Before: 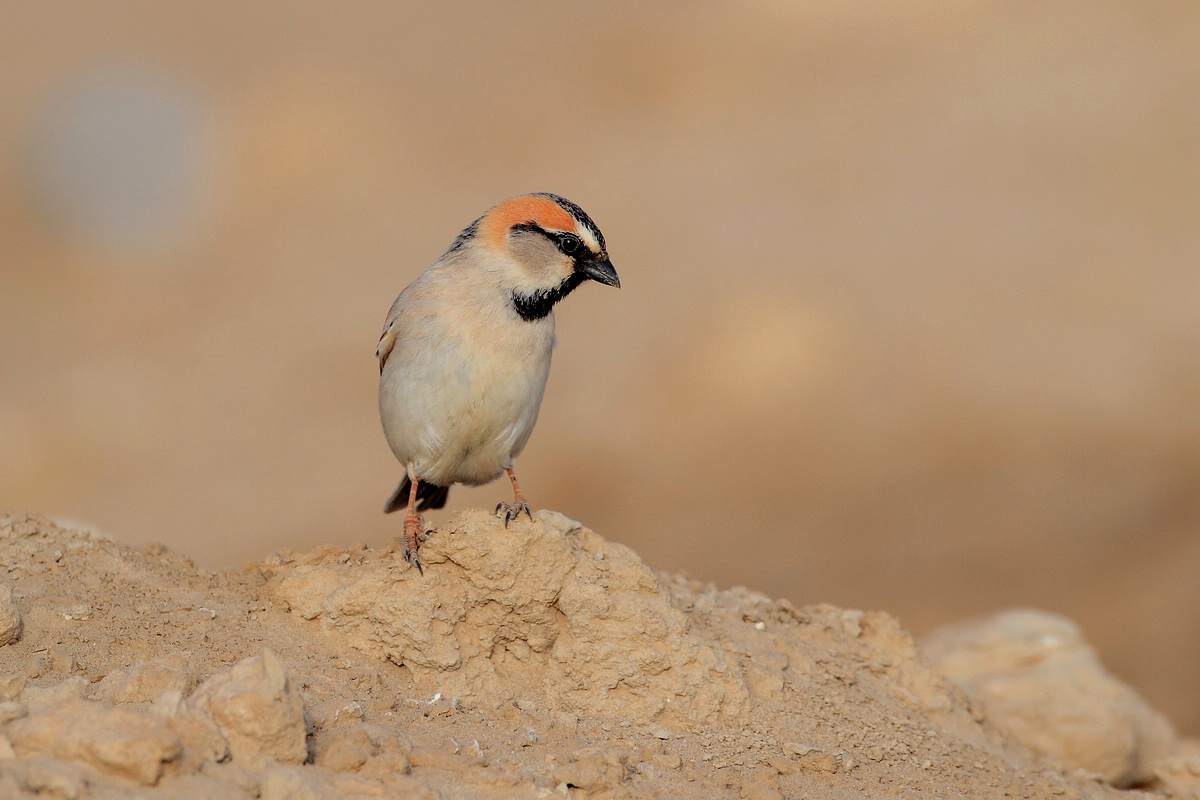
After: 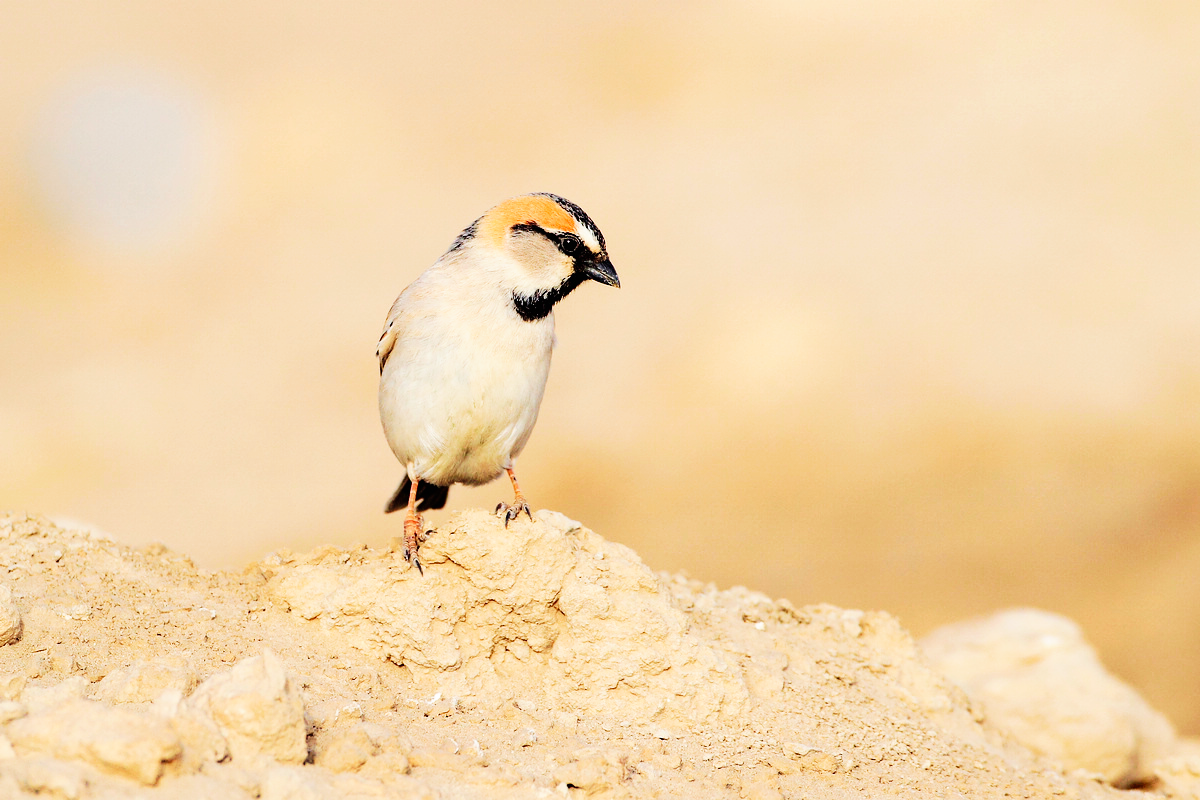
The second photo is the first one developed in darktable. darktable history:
base curve: curves: ch0 [(0, 0) (0.007, 0.004) (0.027, 0.03) (0.046, 0.07) (0.207, 0.54) (0.442, 0.872) (0.673, 0.972) (1, 1)], preserve colors none
velvia: on, module defaults
